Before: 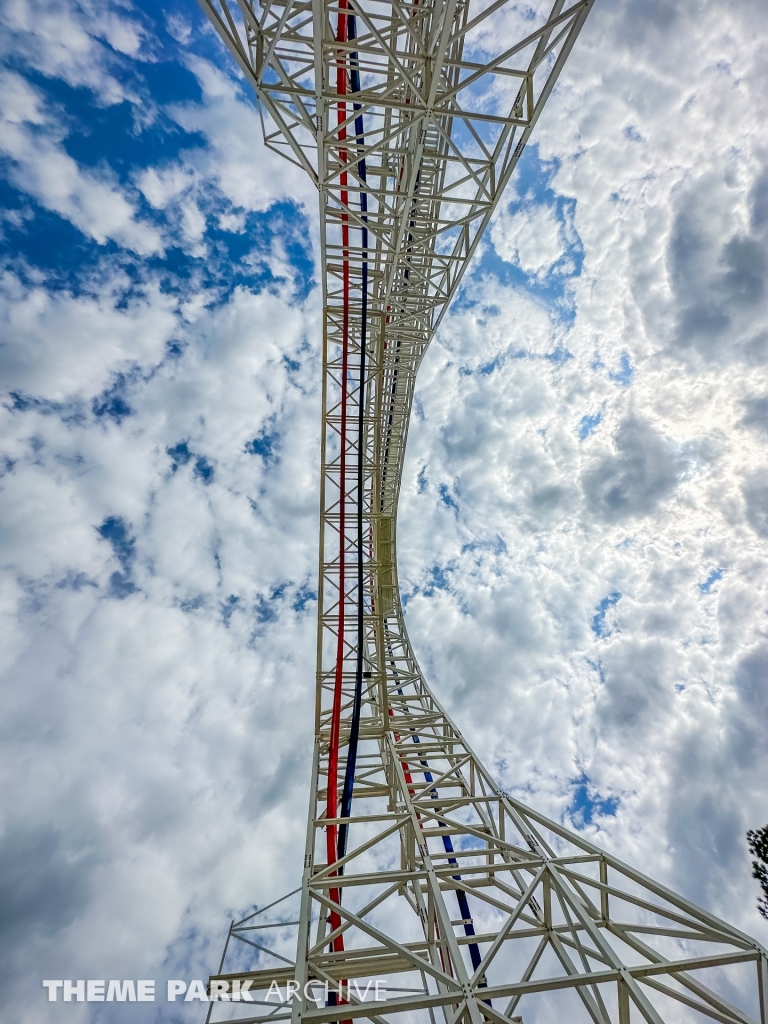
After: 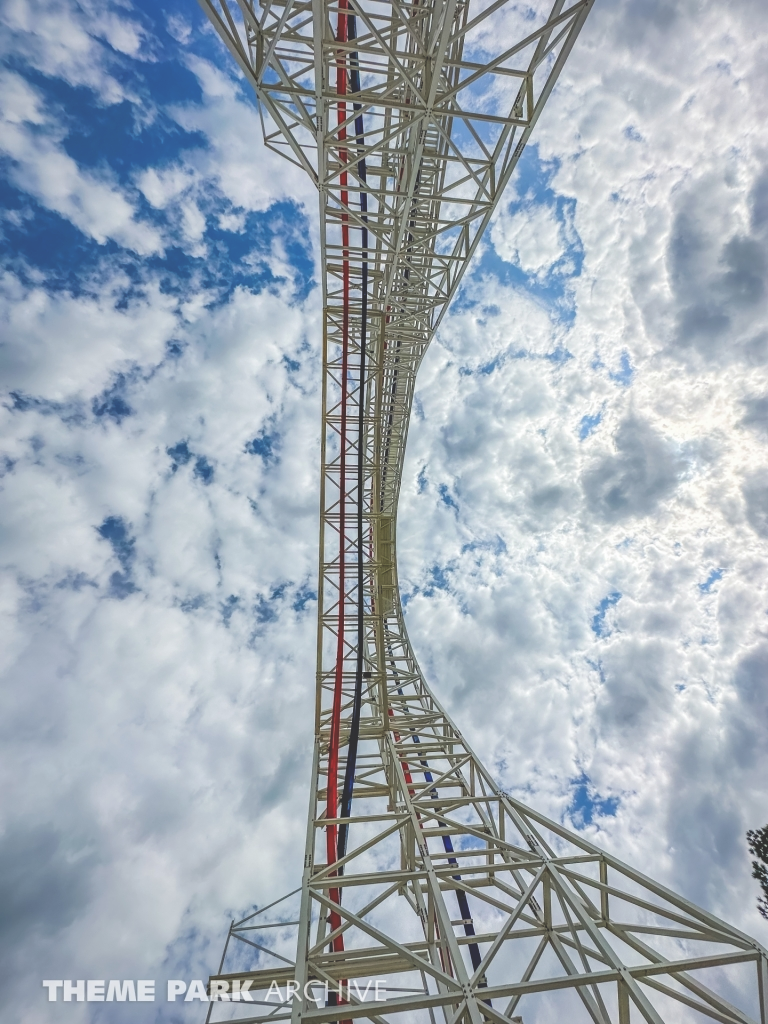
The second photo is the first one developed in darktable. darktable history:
exposure: black level correction -0.031, compensate highlight preservation false
